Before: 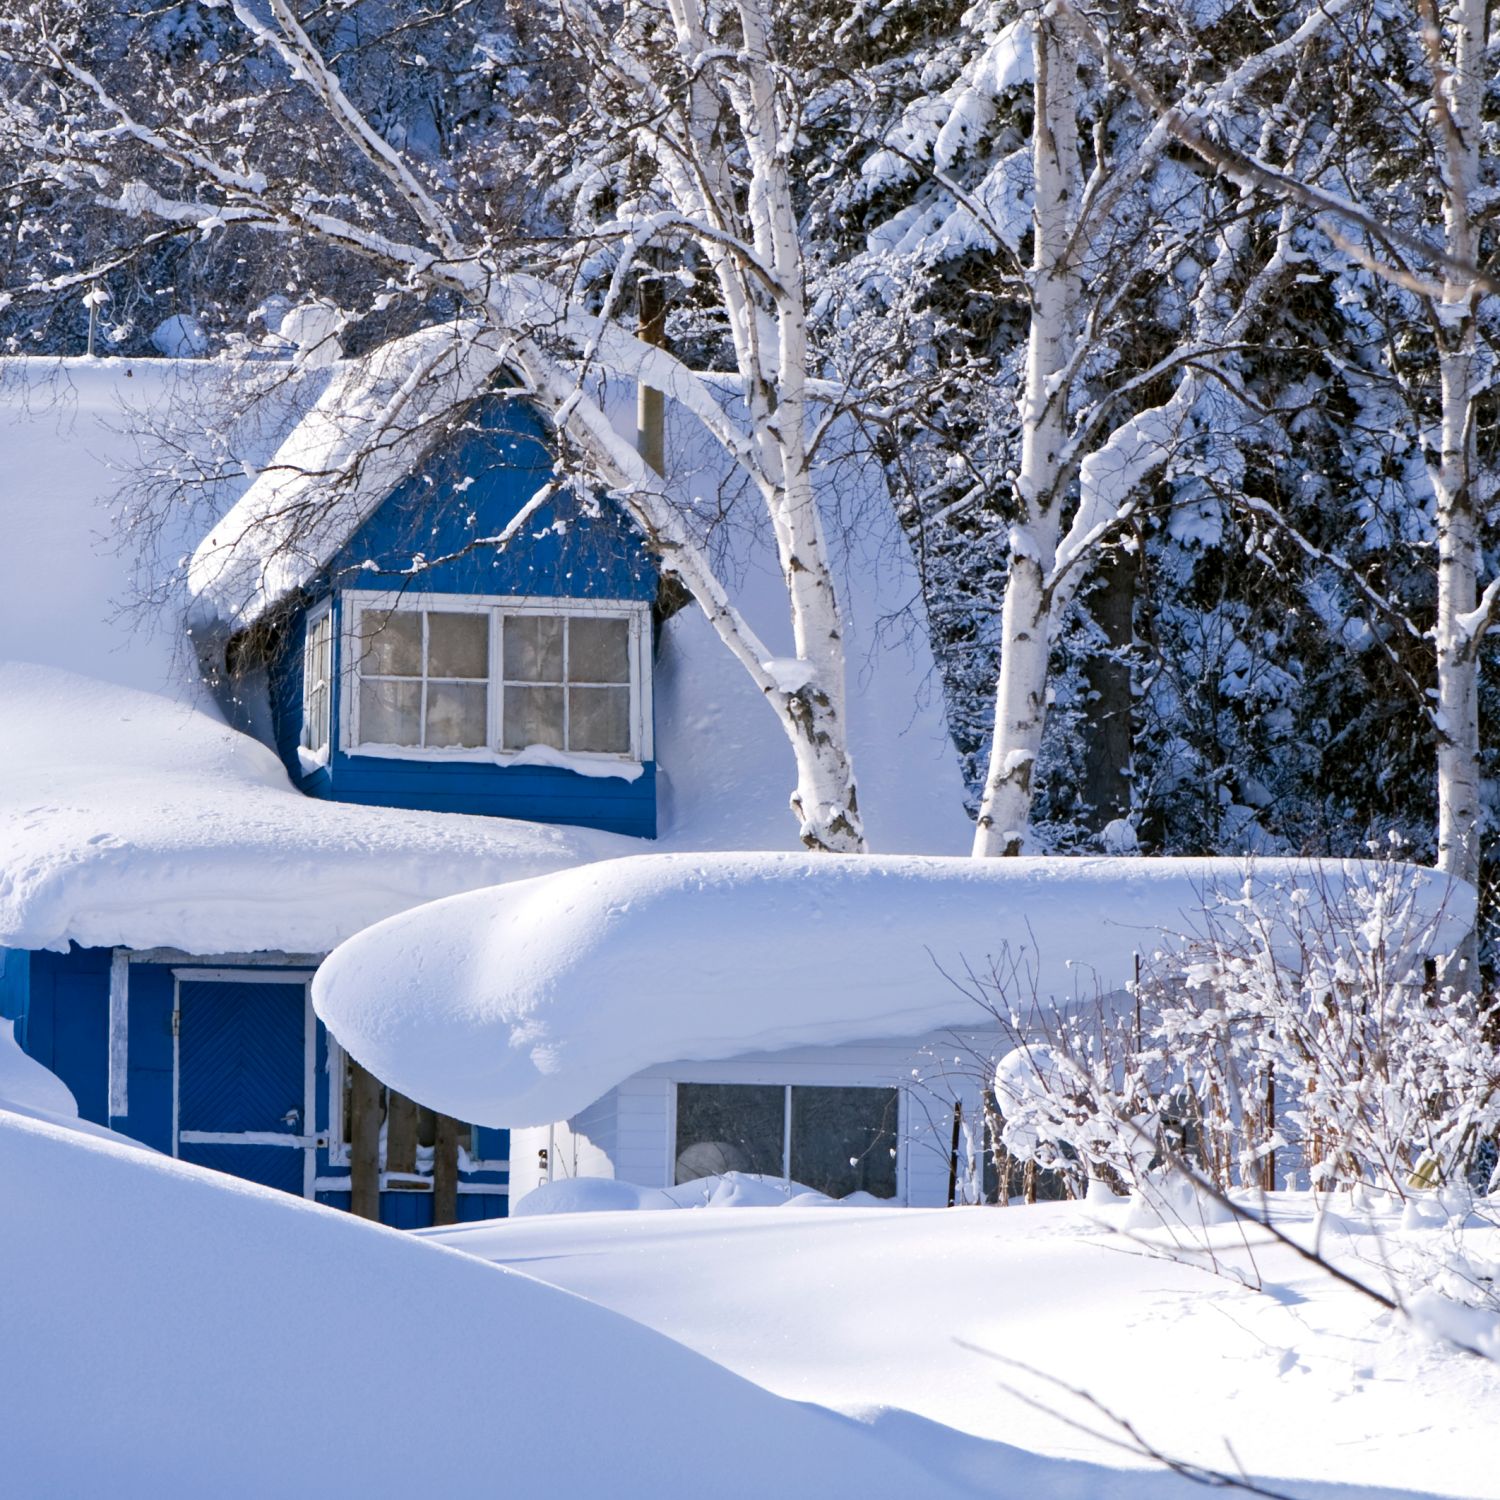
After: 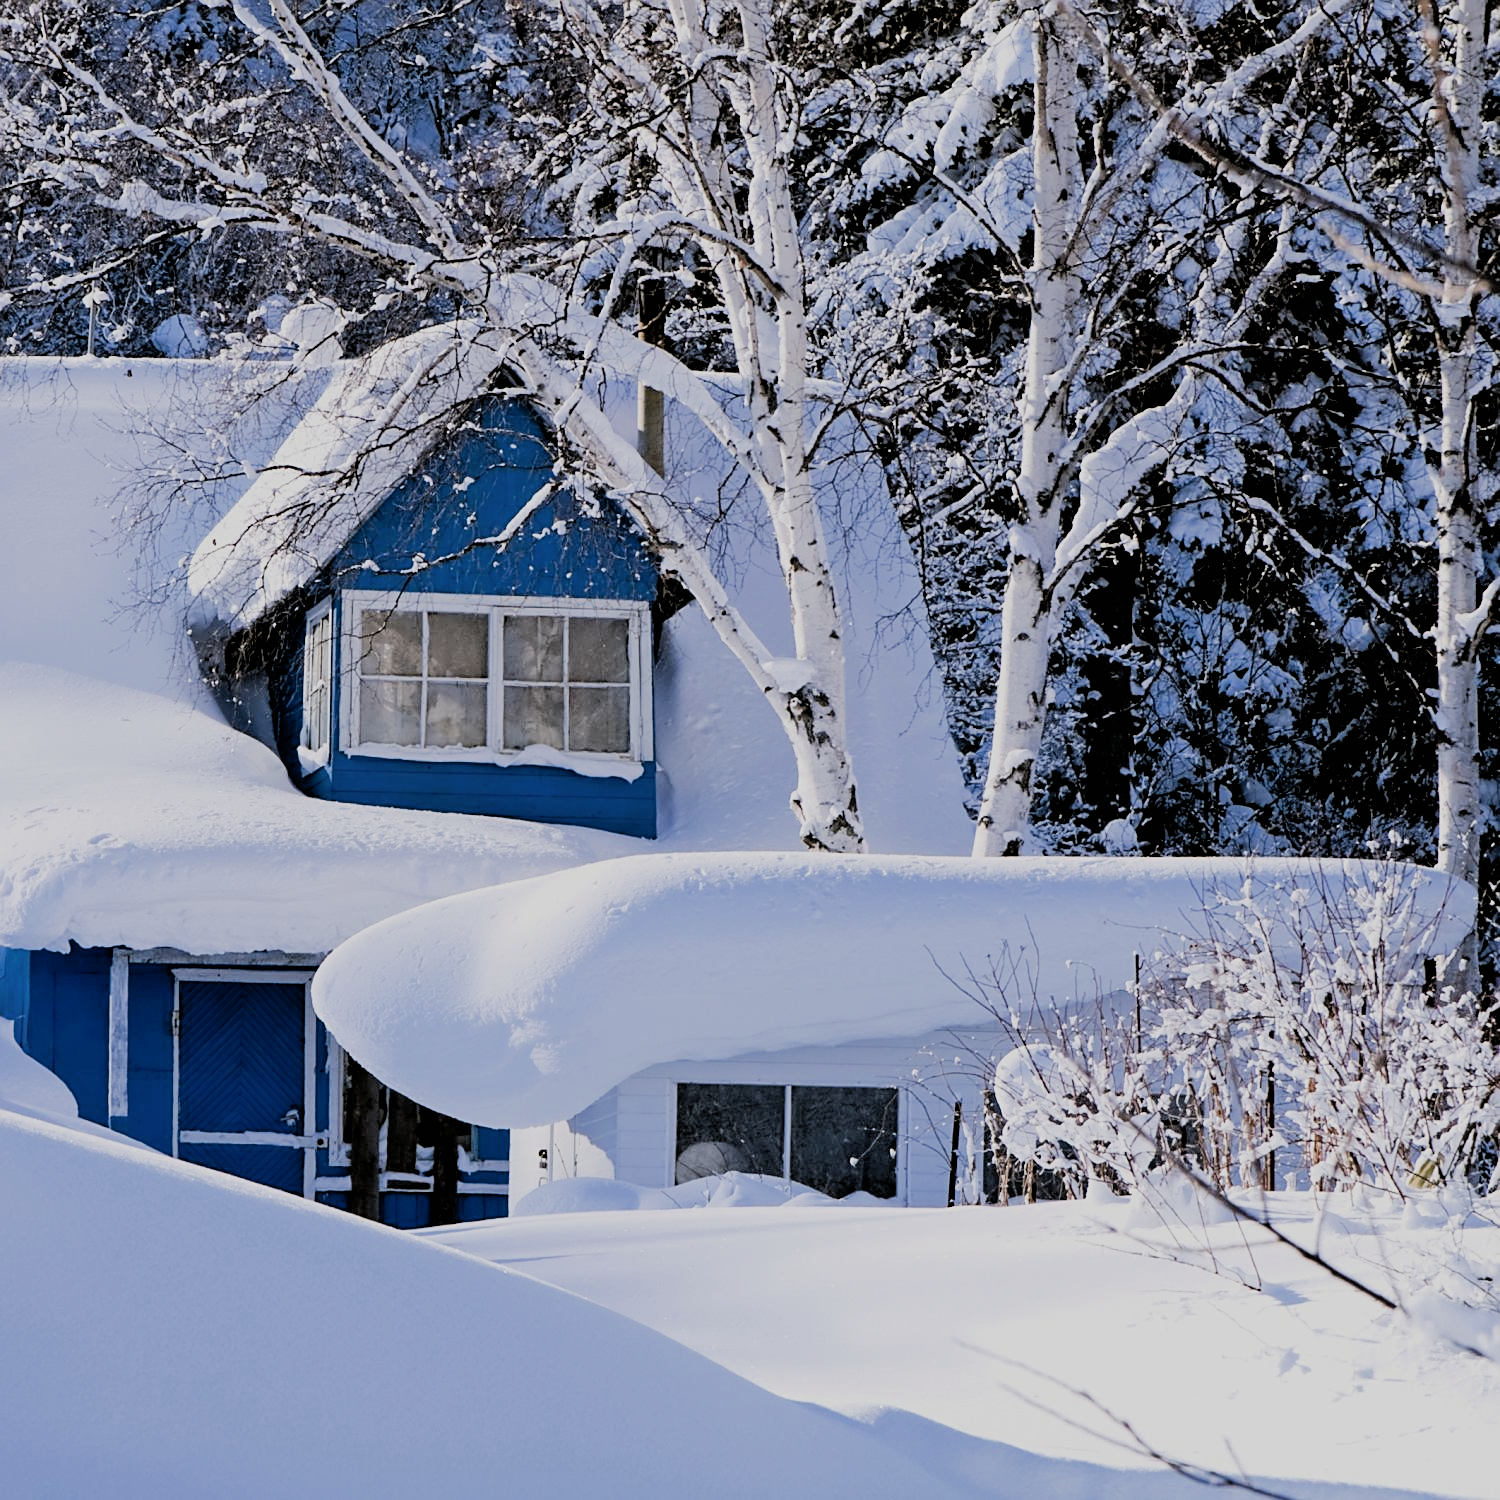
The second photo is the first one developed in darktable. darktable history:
filmic rgb: black relative exposure -3.21 EV, white relative exposure 7.02 EV, hardness 1.46, contrast 1.35
sharpen: on, module defaults
shadows and highlights: shadows 43.06, highlights 6.94
